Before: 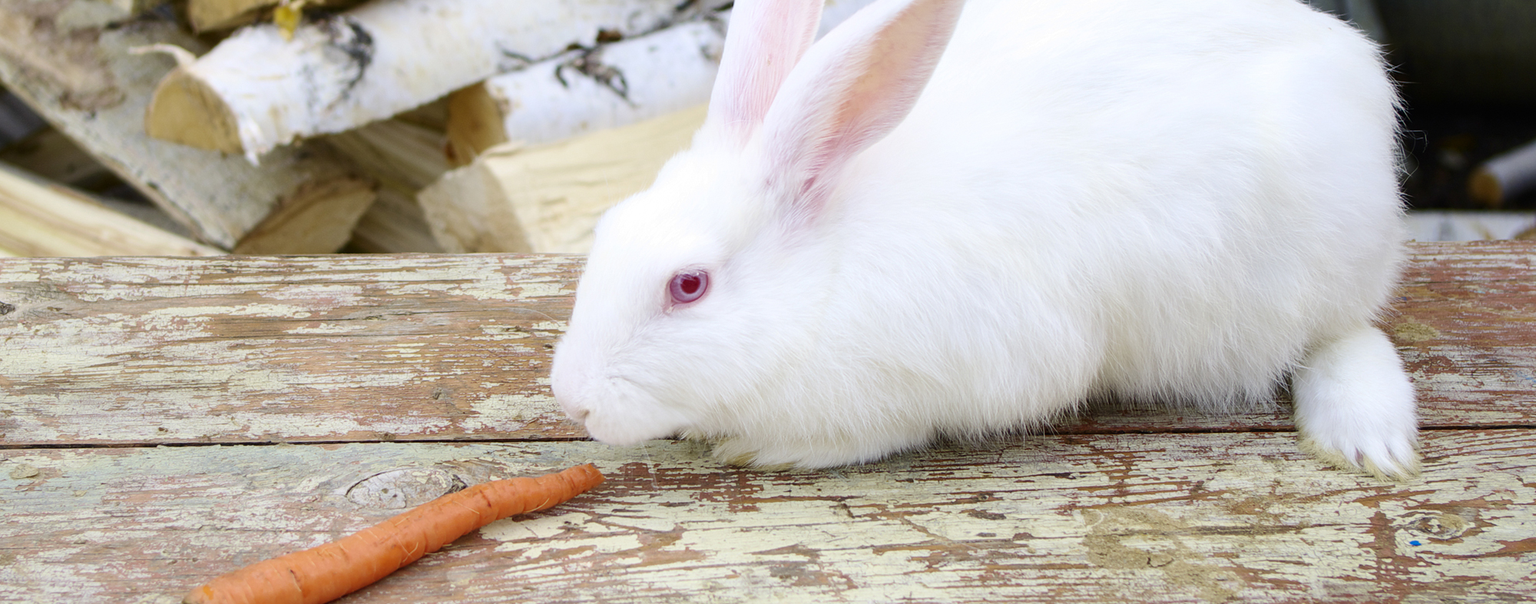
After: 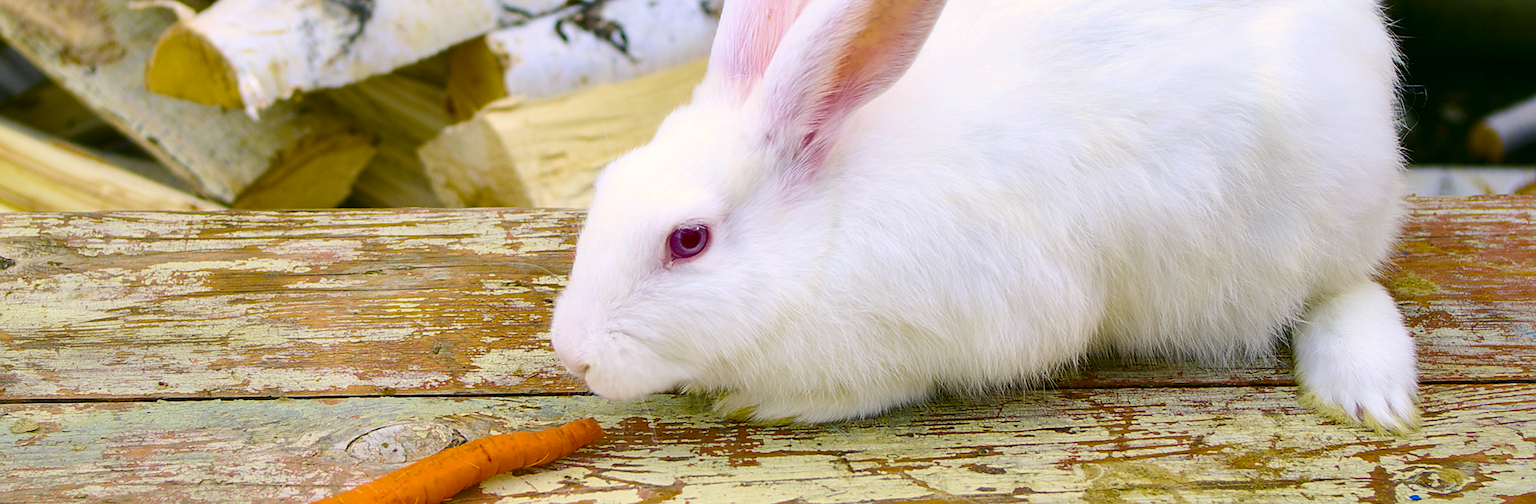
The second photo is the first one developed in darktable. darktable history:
crop: top 7.625%, bottom 8.027%
sharpen: radius 1.559, amount 0.373, threshold 1.271
color balance rgb: linear chroma grading › global chroma 25%, perceptual saturation grading › global saturation 50%
color balance: mode lift, gamma, gain (sRGB)
shadows and highlights: soften with gaussian
color correction: highlights a* 4.02, highlights b* 4.98, shadows a* -7.55, shadows b* 4.98
